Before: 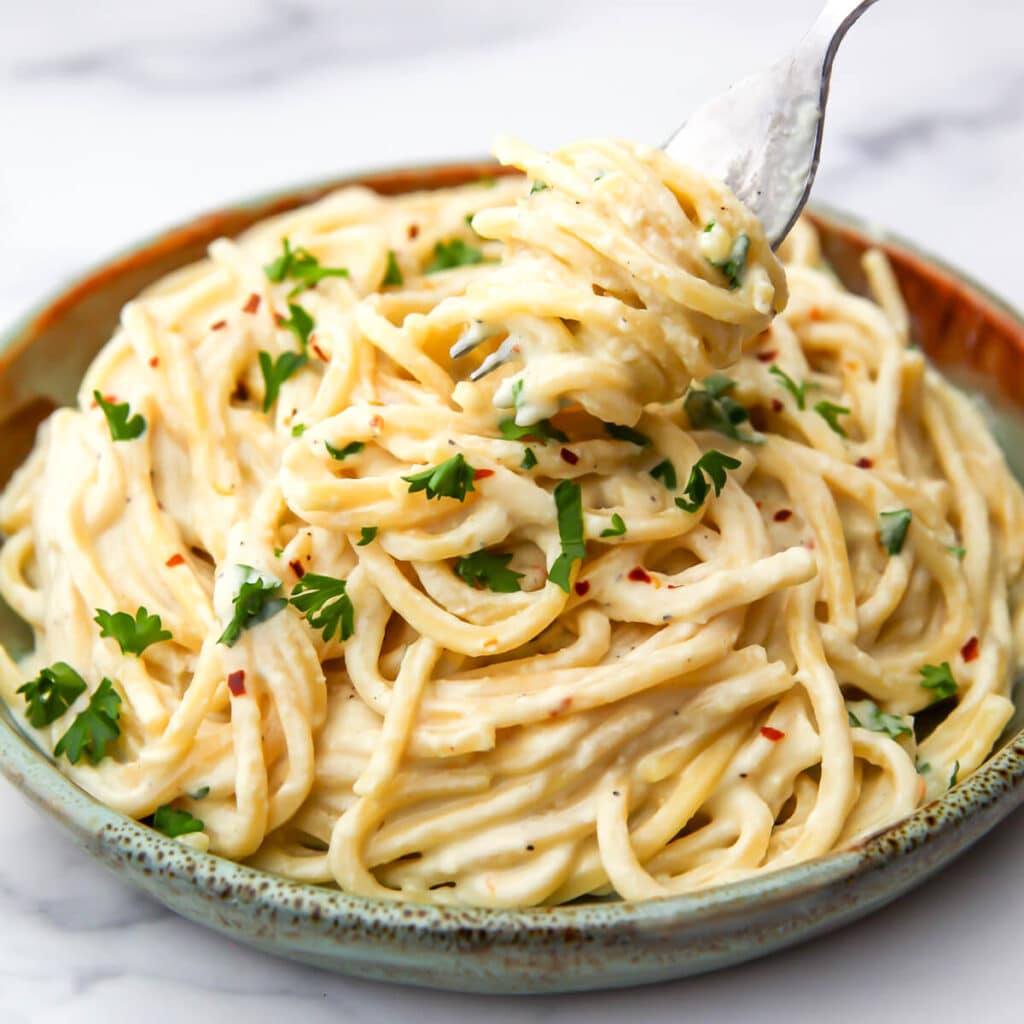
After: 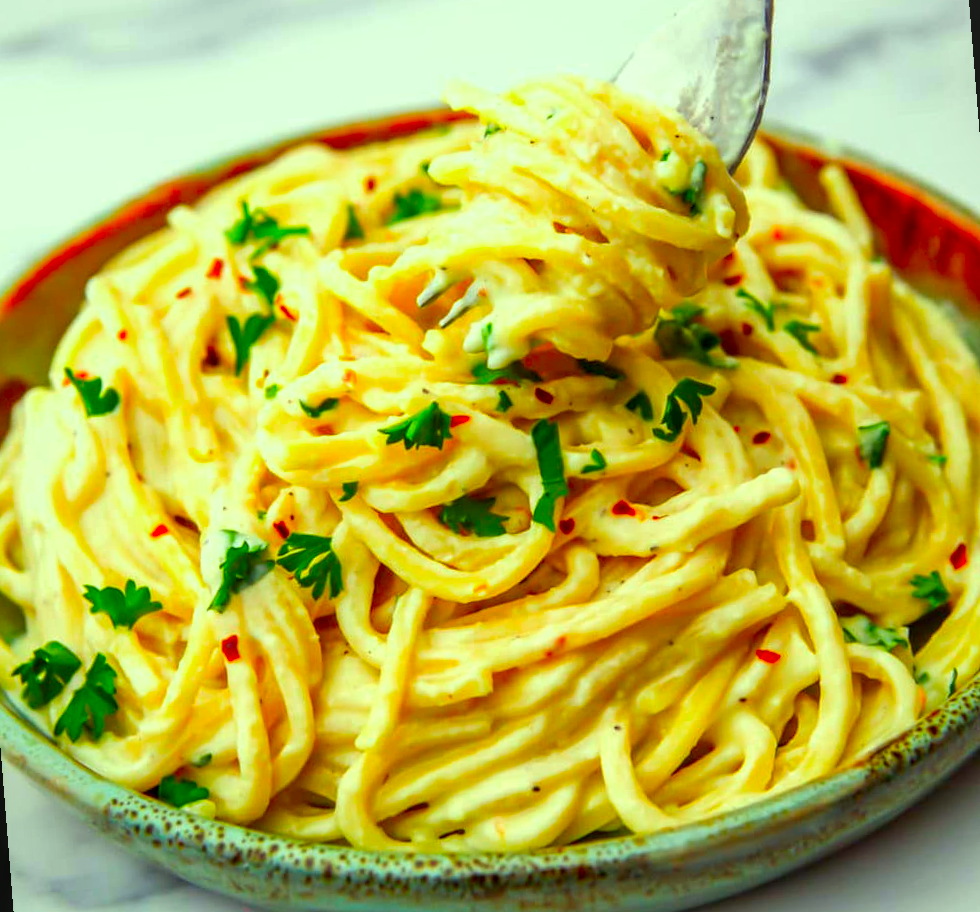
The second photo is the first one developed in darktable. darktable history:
color correction: highlights a* -10.77, highlights b* 9.8, saturation 1.72
contrast brightness saturation: saturation 0.1
local contrast: on, module defaults
rotate and perspective: rotation -4.57°, crop left 0.054, crop right 0.944, crop top 0.087, crop bottom 0.914
